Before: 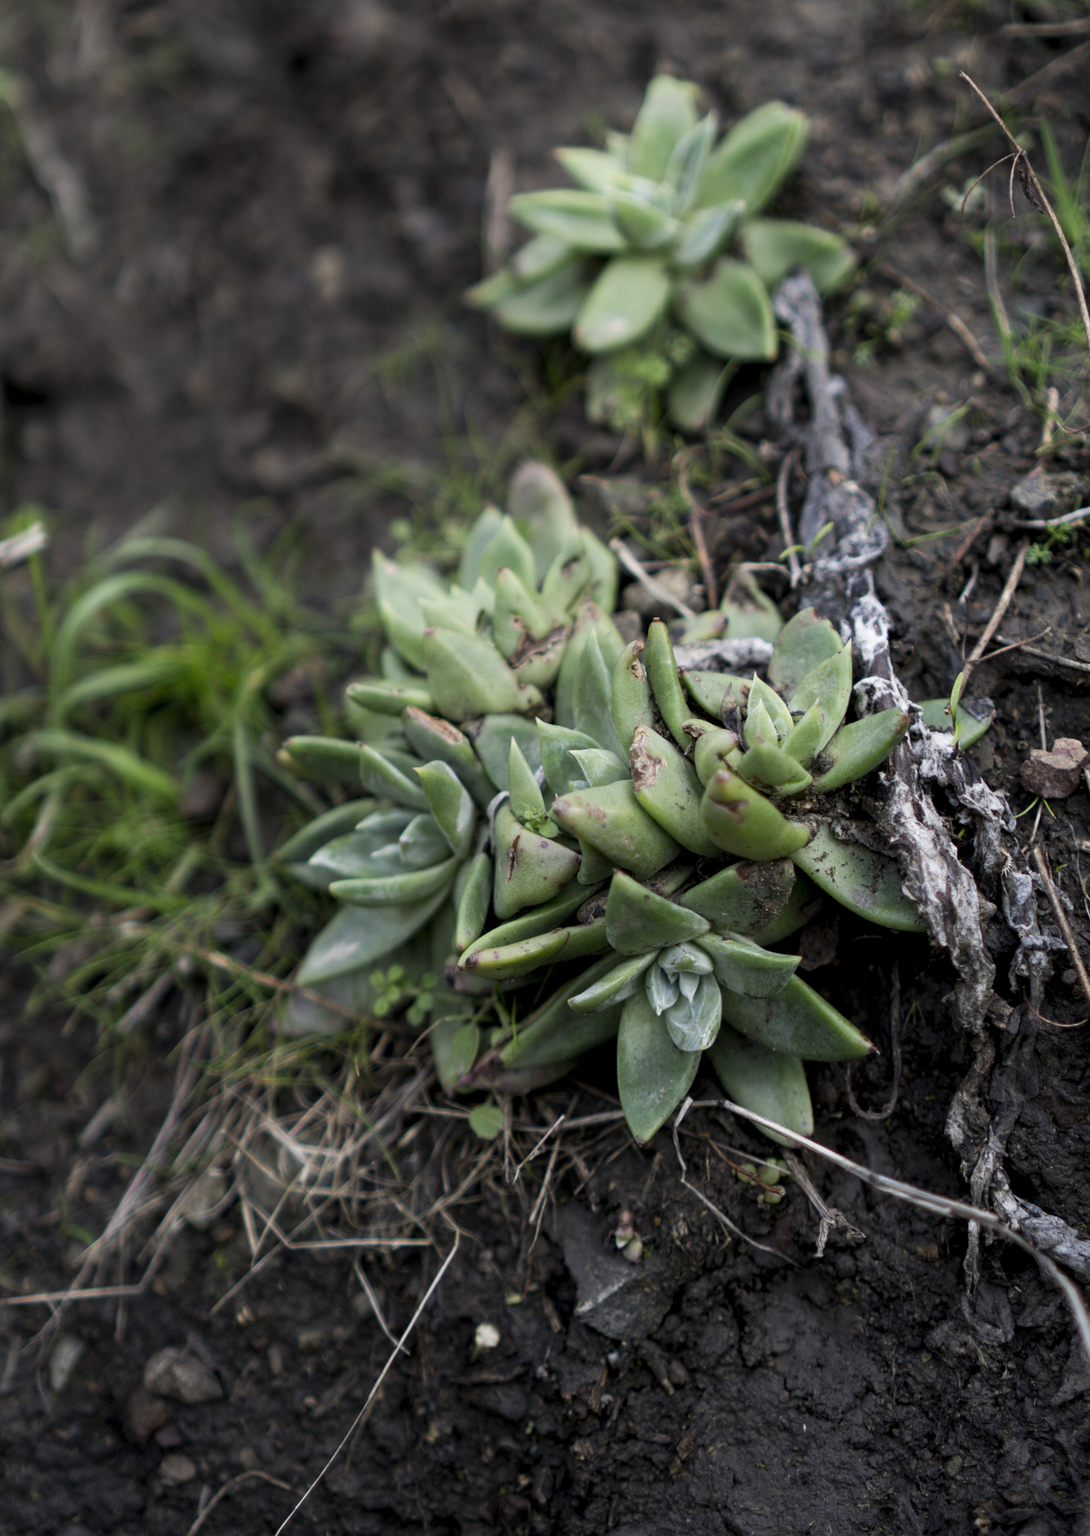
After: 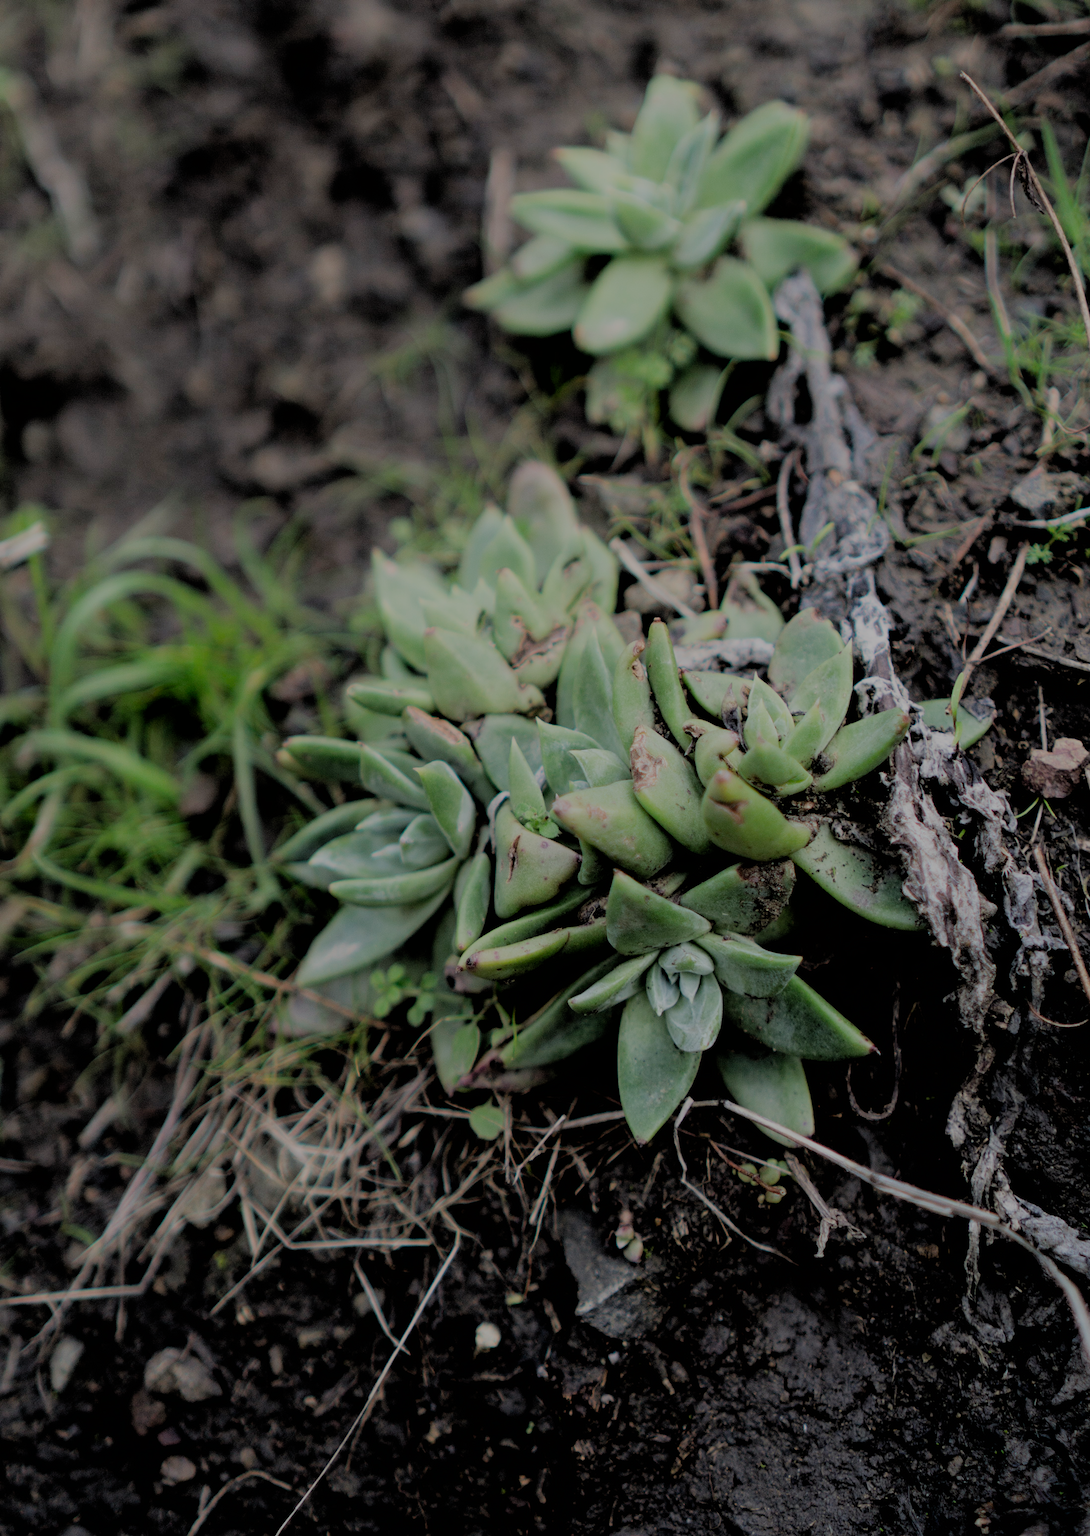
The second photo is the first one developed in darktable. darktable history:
filmic rgb: black relative exposure -4.42 EV, white relative exposure 6.58 EV, hardness 1.85, contrast 0.5
white balance: red 1.009, blue 0.985
